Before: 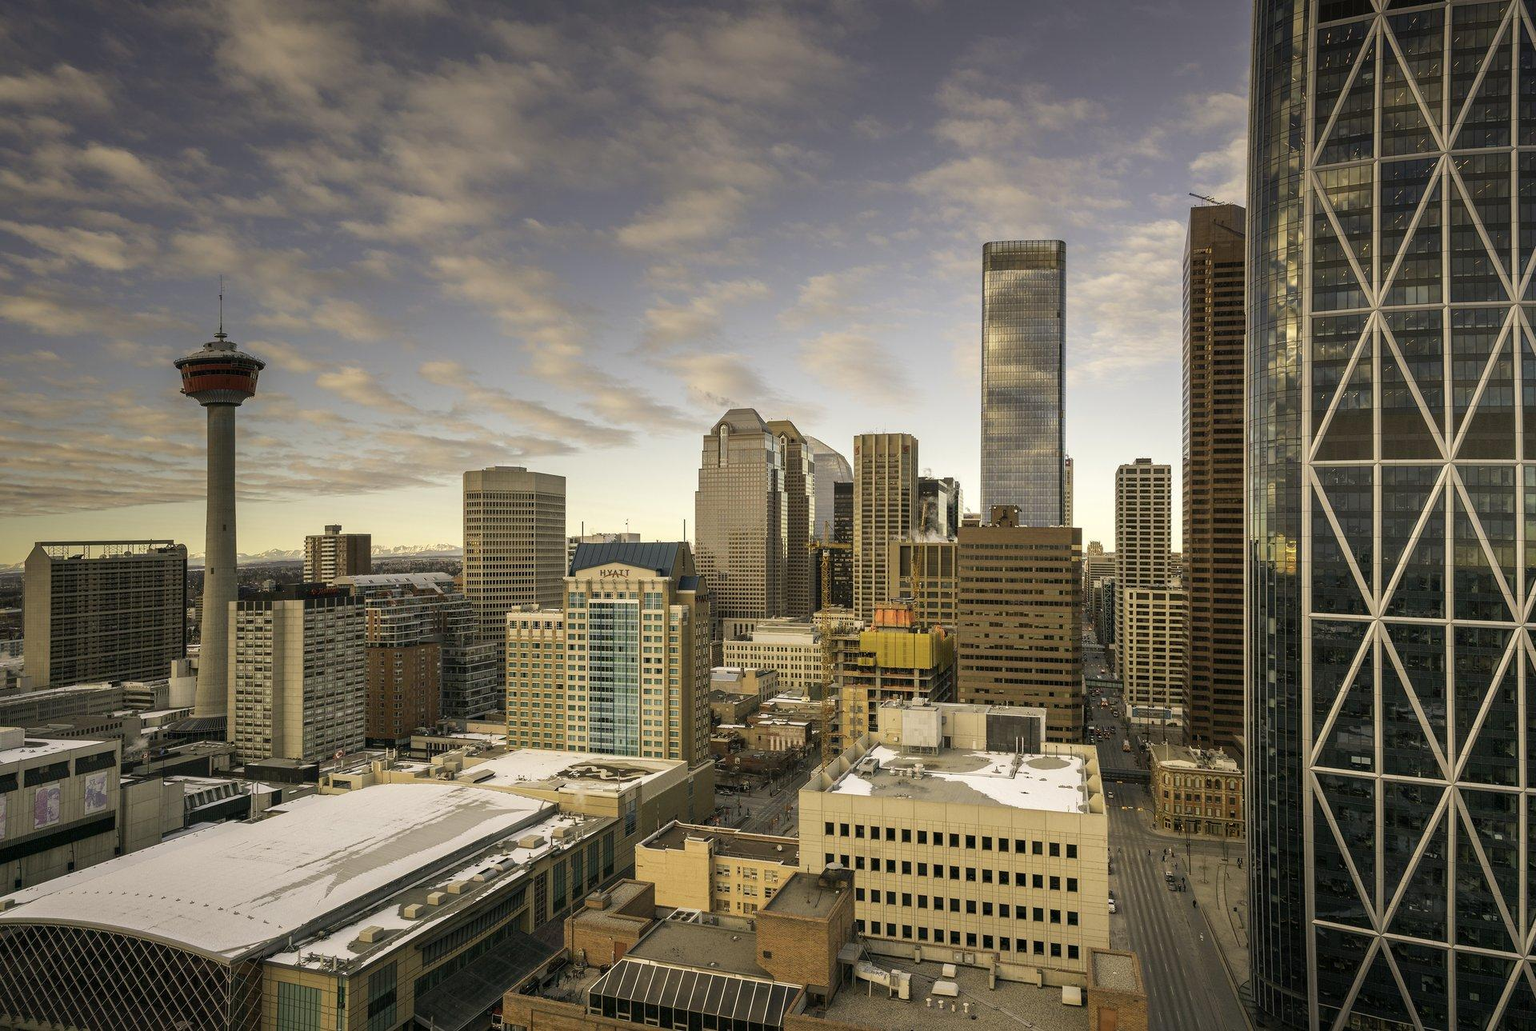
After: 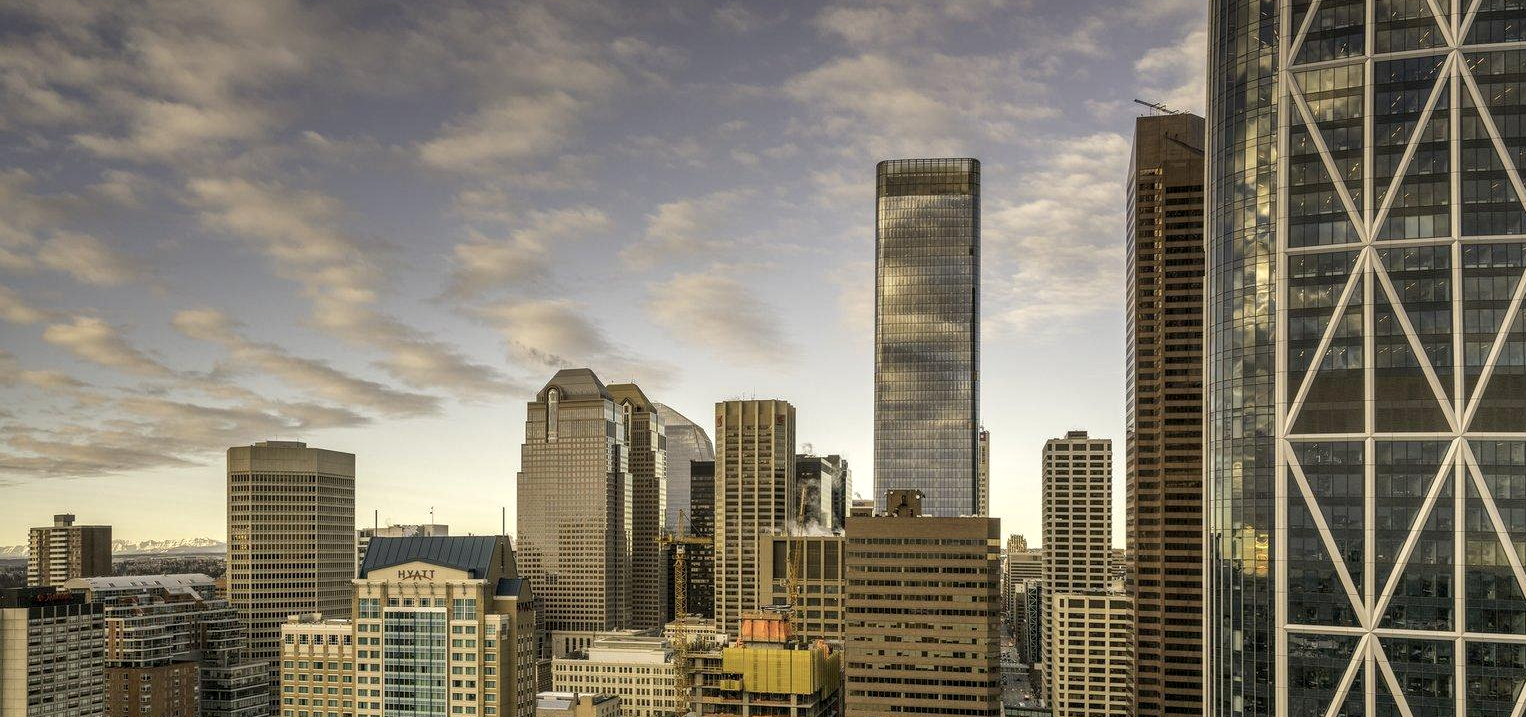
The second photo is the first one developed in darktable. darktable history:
crop: left 18.38%, top 11.092%, right 2.134%, bottom 33.217%
local contrast: detail 130%
shadows and highlights: soften with gaussian
